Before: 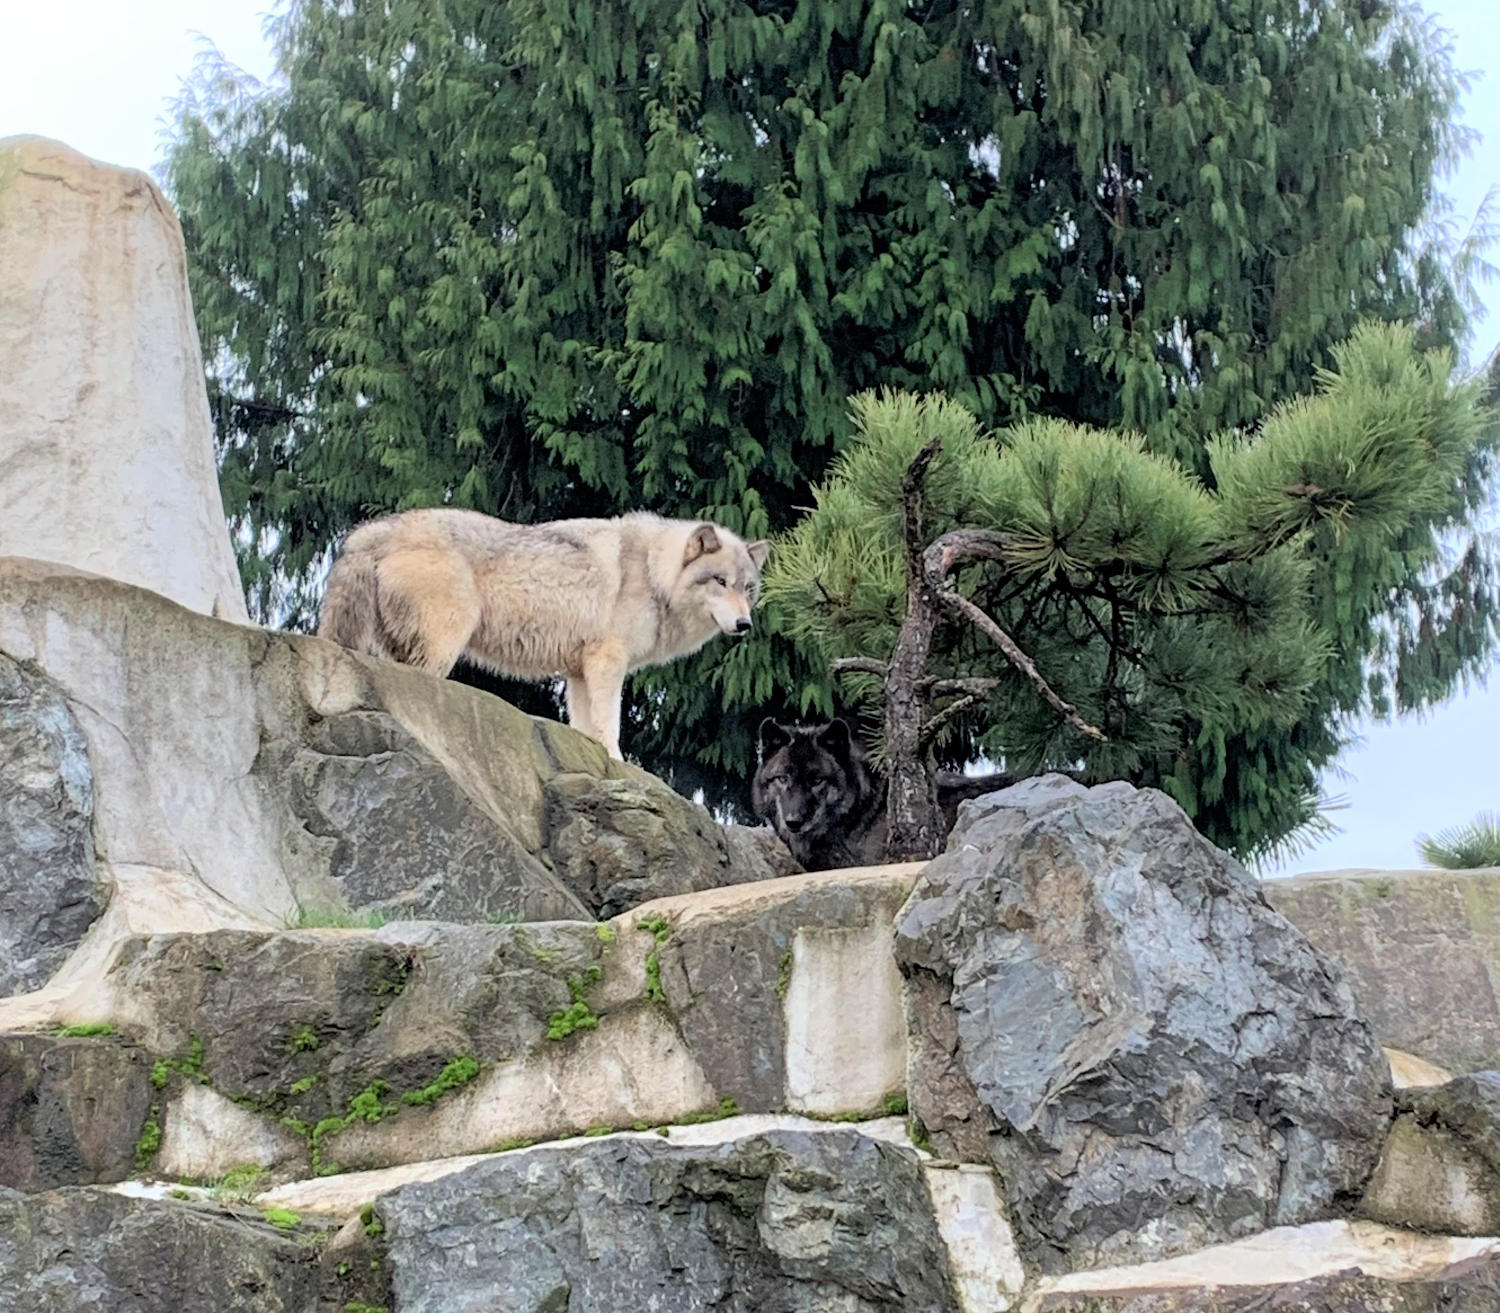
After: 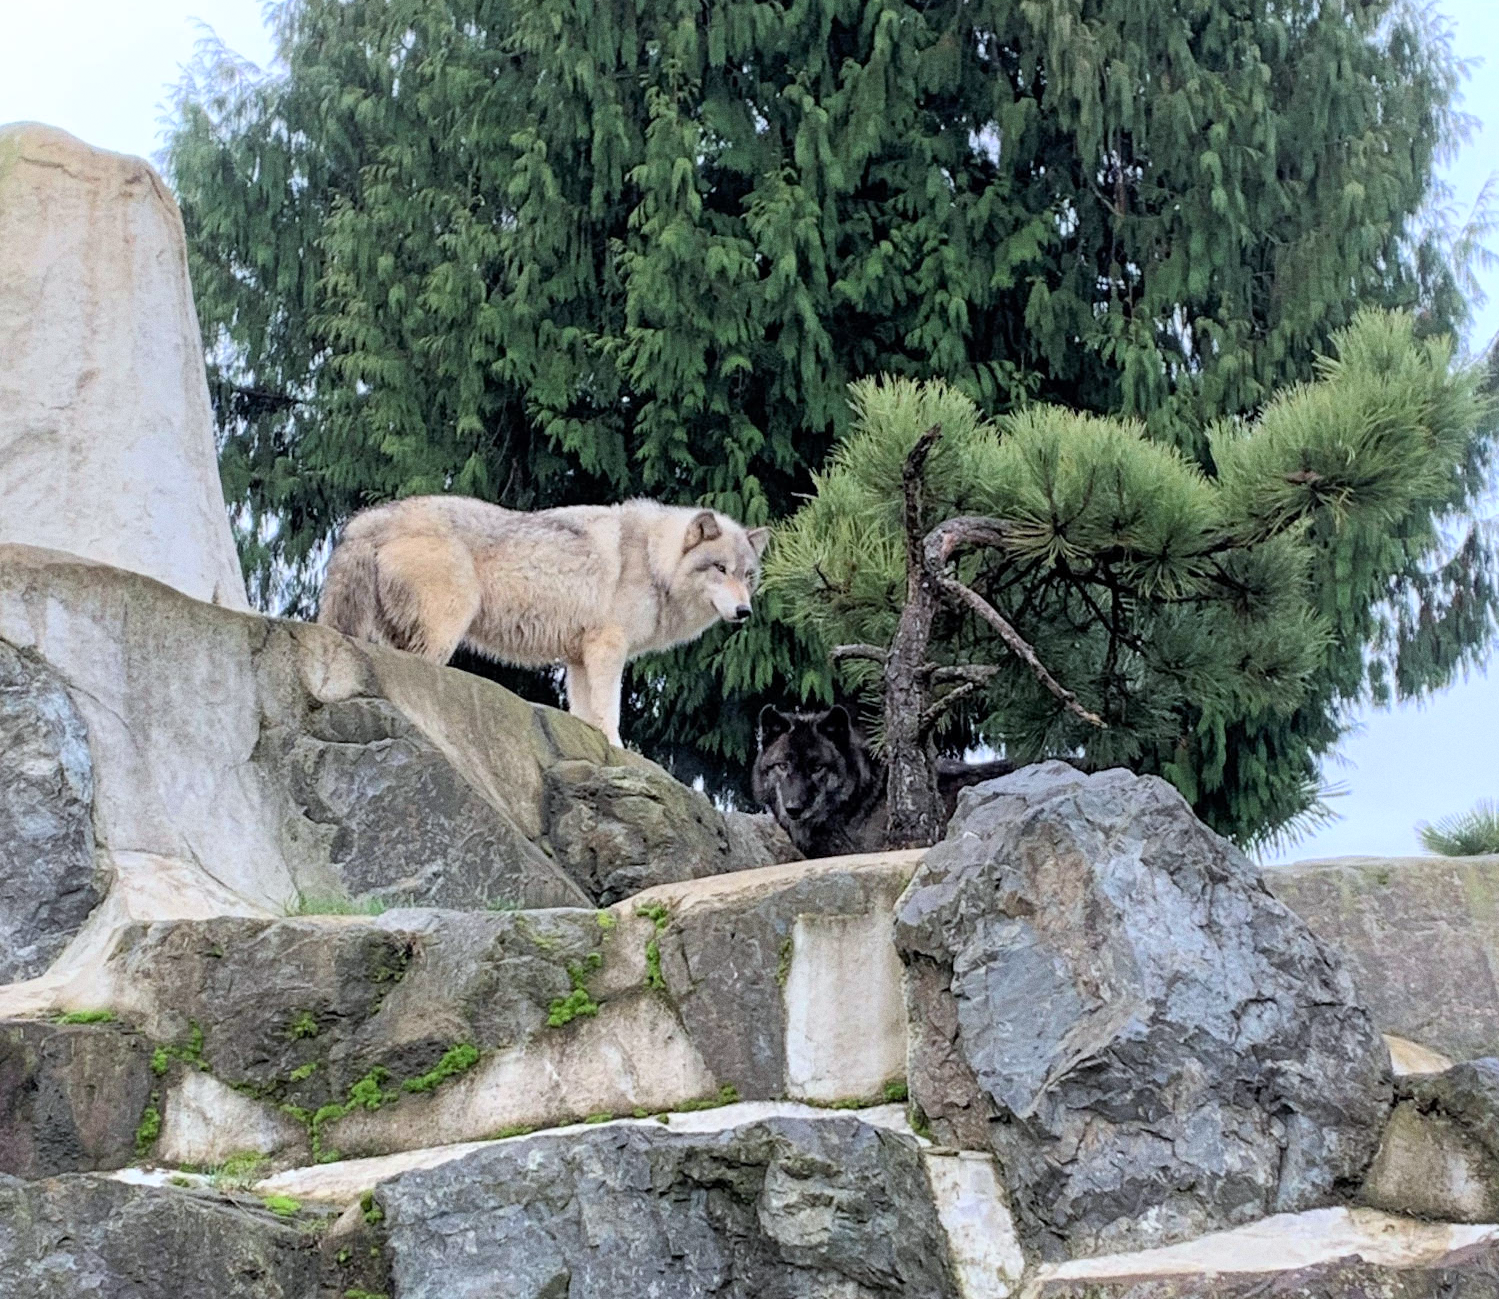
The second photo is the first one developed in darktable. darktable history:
grain: coarseness 0.47 ISO
white balance: red 0.983, blue 1.036
crop: top 1.049%, right 0.001%
